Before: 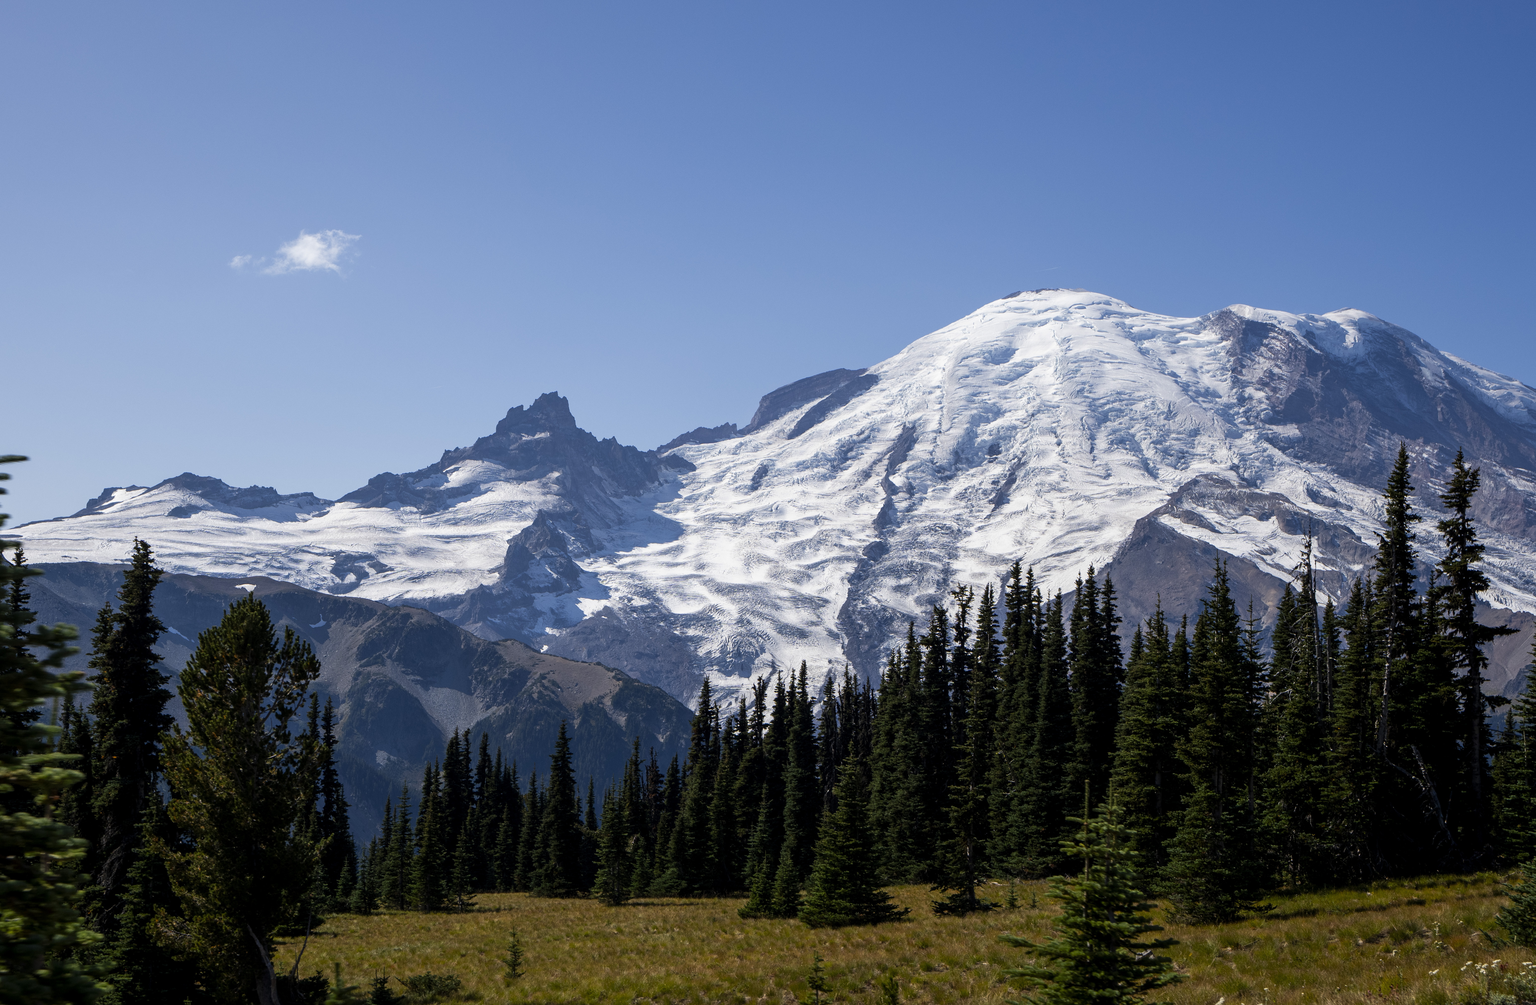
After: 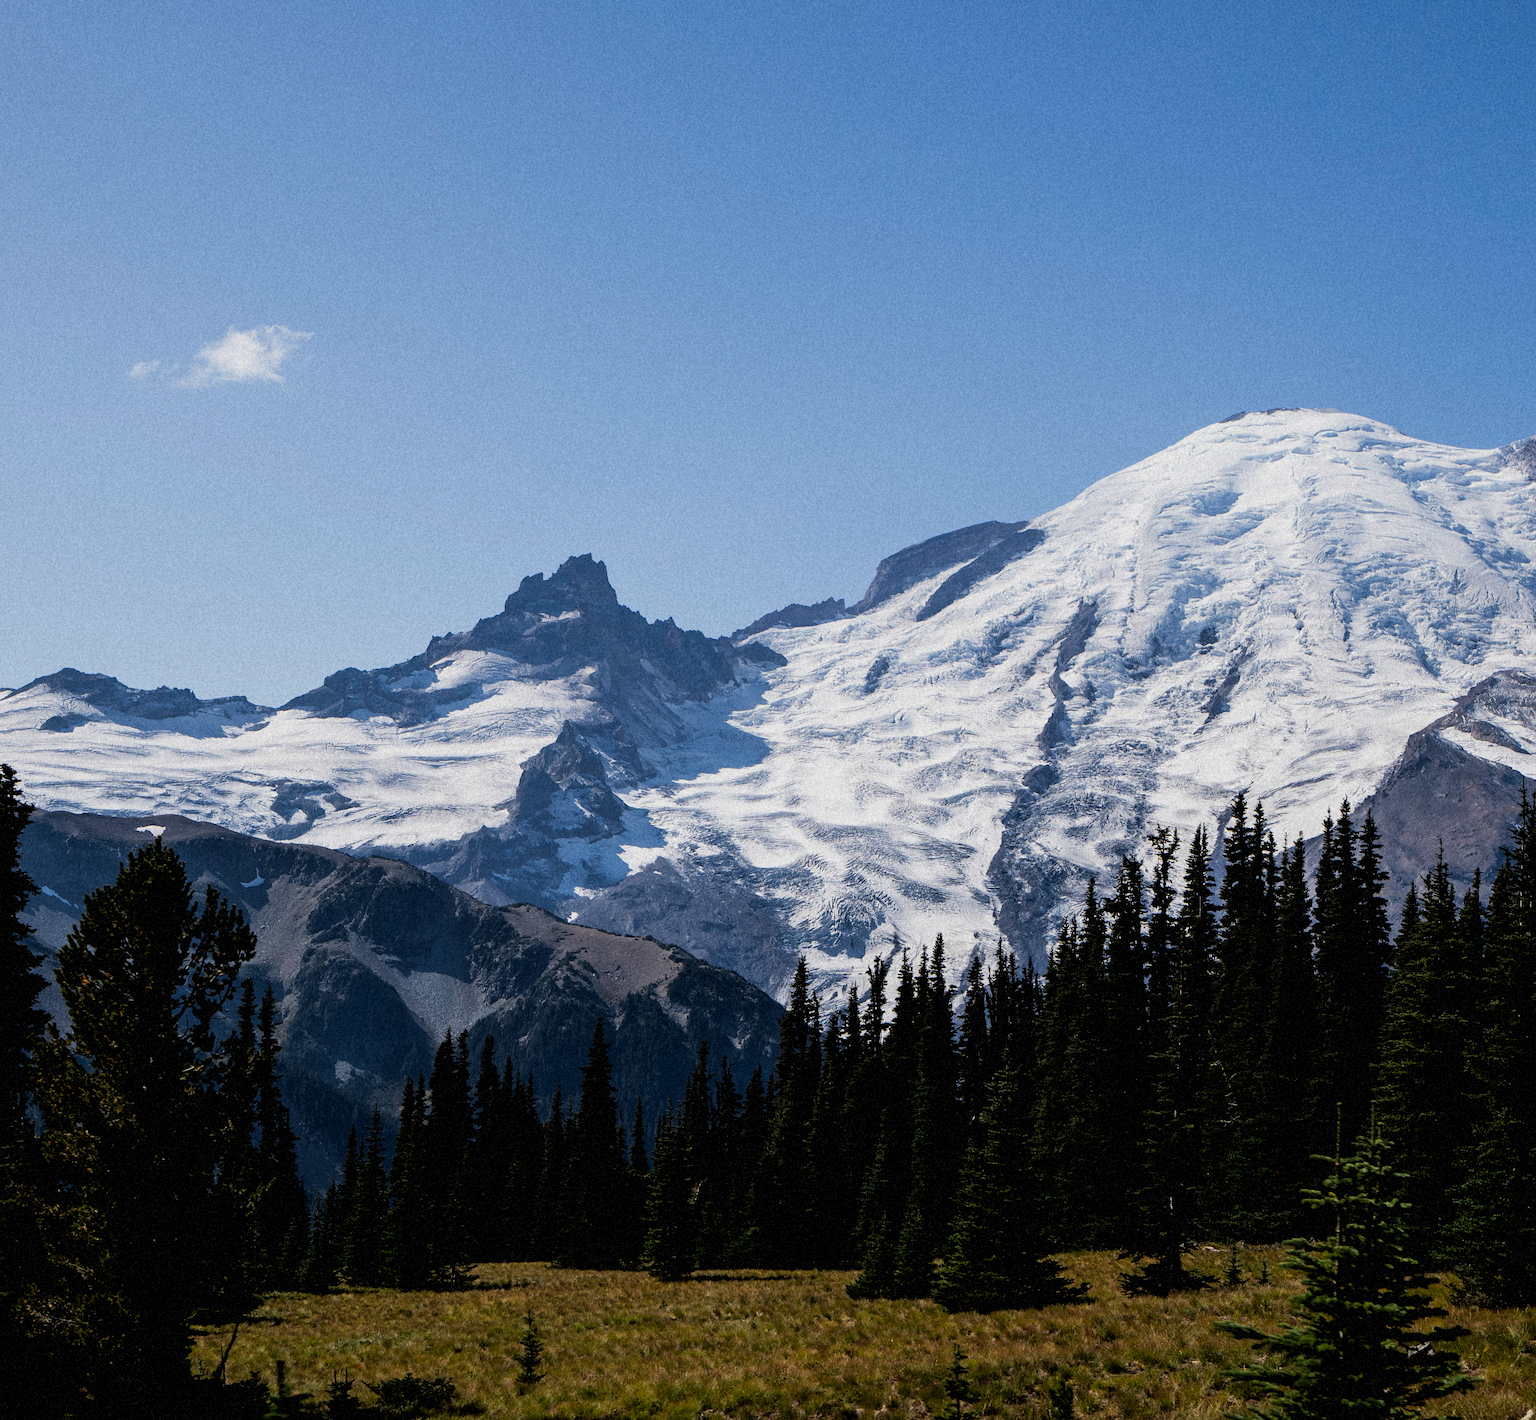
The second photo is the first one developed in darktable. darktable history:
crop and rotate: left 9.061%, right 20.142%
grain: mid-tones bias 0%
filmic rgb: black relative exposure -5 EV, white relative exposure 3.5 EV, hardness 3.19, contrast 1.2, highlights saturation mix -30%
